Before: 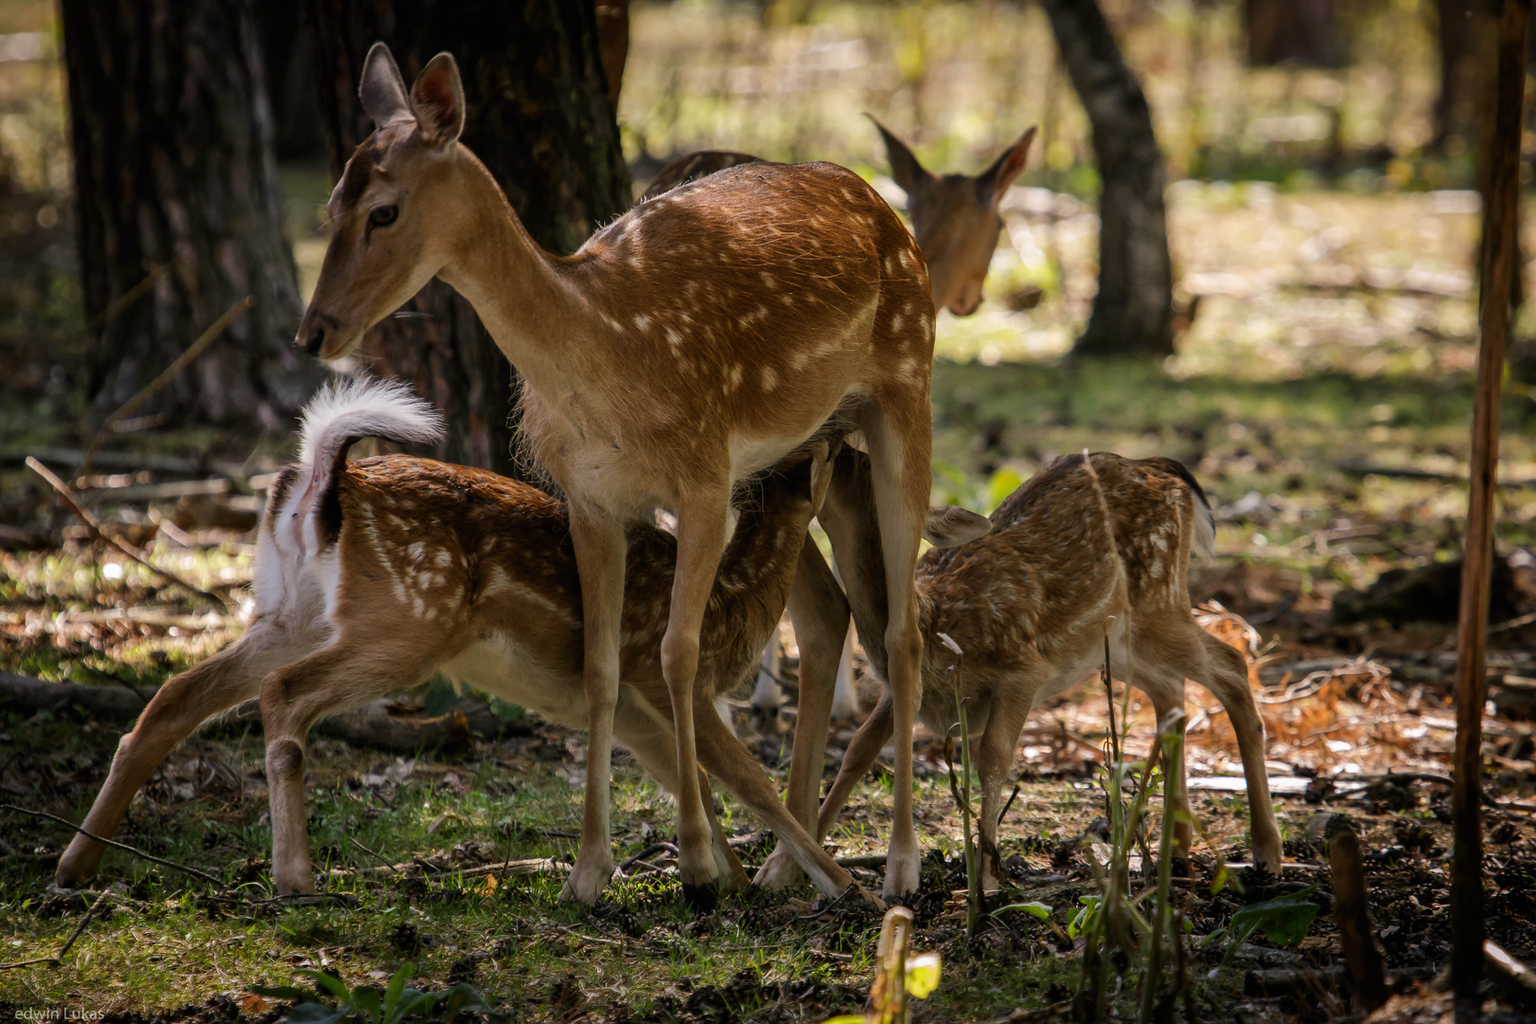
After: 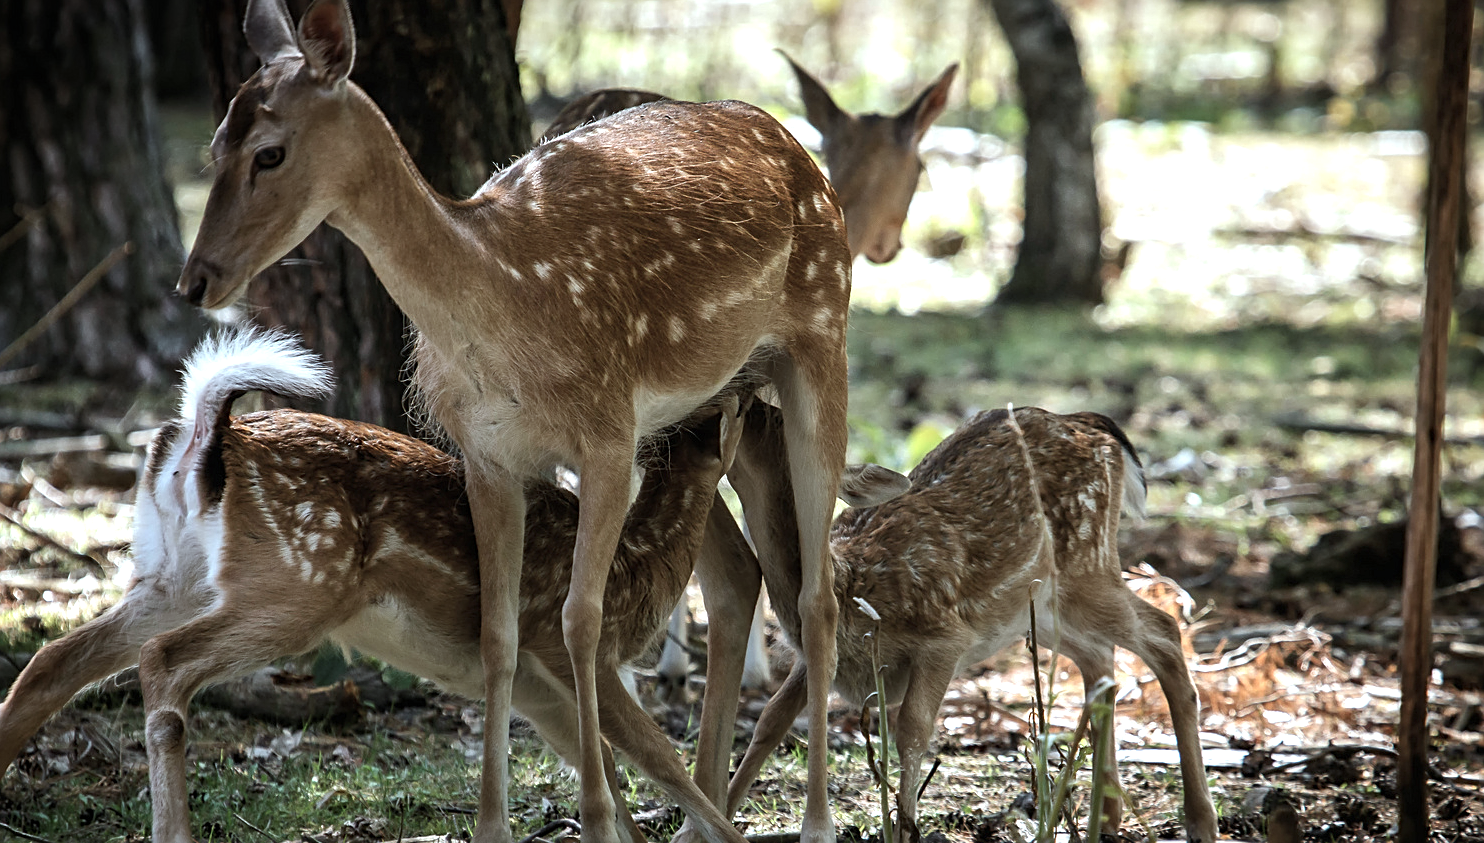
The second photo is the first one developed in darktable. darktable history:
tone equalizer: -8 EV -1.05 EV, -7 EV -0.997 EV, -6 EV -0.829 EV, -5 EV -0.581 EV, -3 EV 0.607 EV, -2 EV 0.846 EV, -1 EV 1.01 EV, +0 EV 1.05 EV, smoothing diameter 24.97%, edges refinement/feathering 7.2, preserve details guided filter
color correction: highlights a* -12.27, highlights b* -17.33, saturation 0.704
crop: left 8.347%, top 6.55%, bottom 15.316%
sharpen: on, module defaults
